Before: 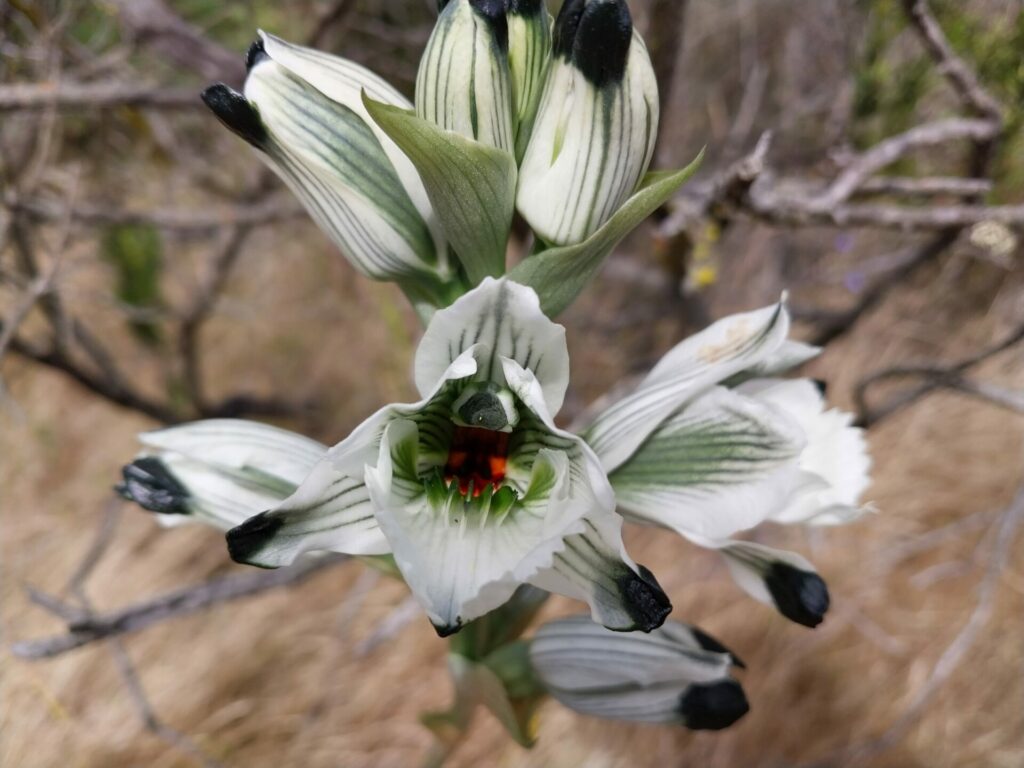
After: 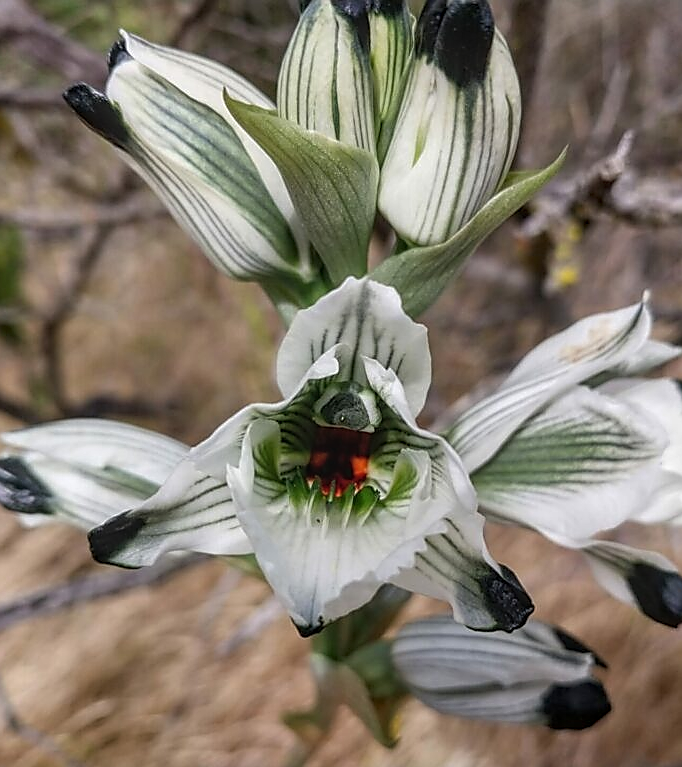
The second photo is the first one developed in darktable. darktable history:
crop and rotate: left 13.537%, right 19.796%
sharpen: radius 1.4, amount 1.25, threshold 0.7
local contrast: highlights 0%, shadows 0%, detail 133%
